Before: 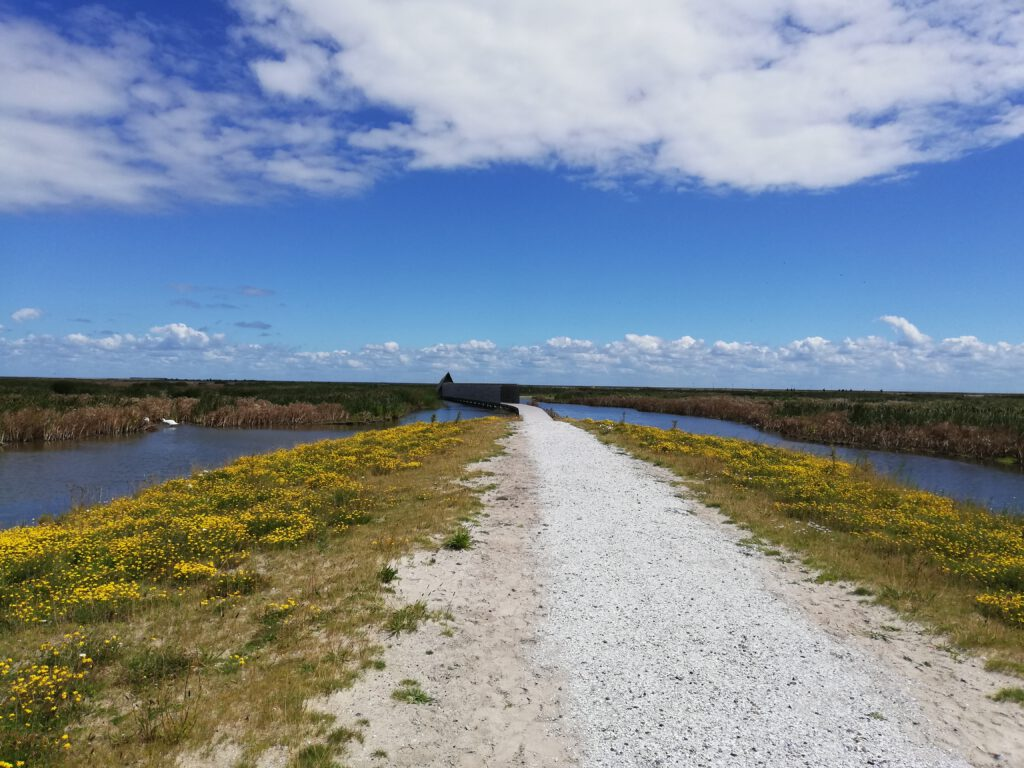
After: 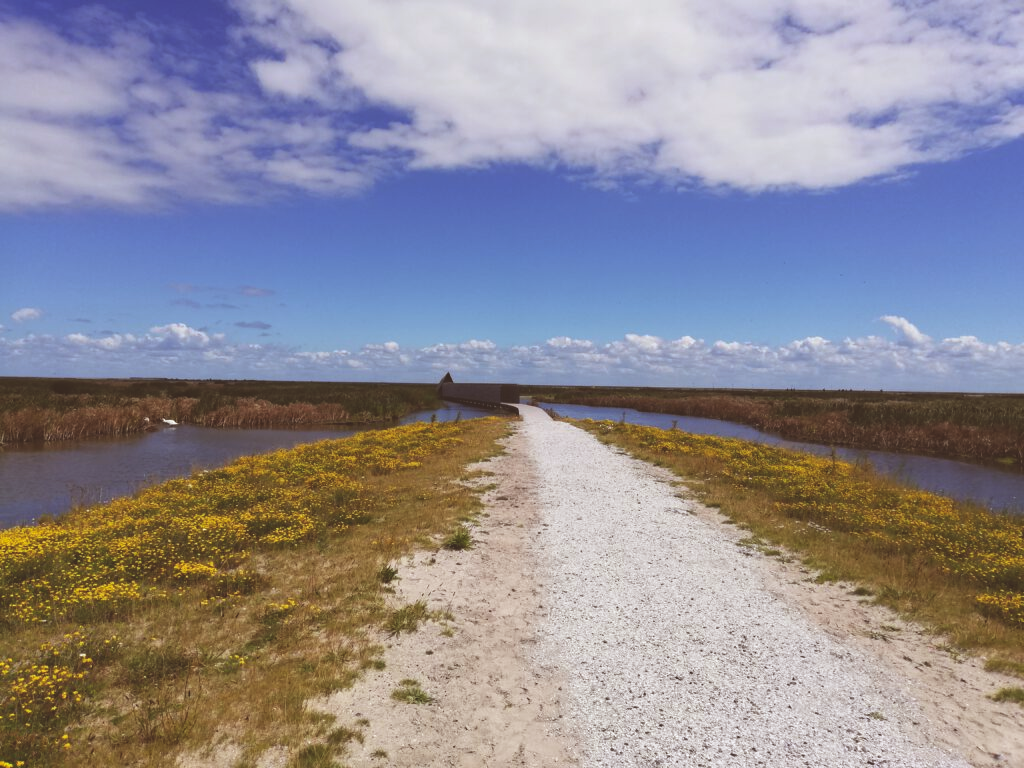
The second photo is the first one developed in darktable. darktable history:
exposure: black level correction -0.028, compensate highlight preservation false
rgb levels: mode RGB, independent channels, levels [[0, 0.5, 1], [0, 0.521, 1], [0, 0.536, 1]]
